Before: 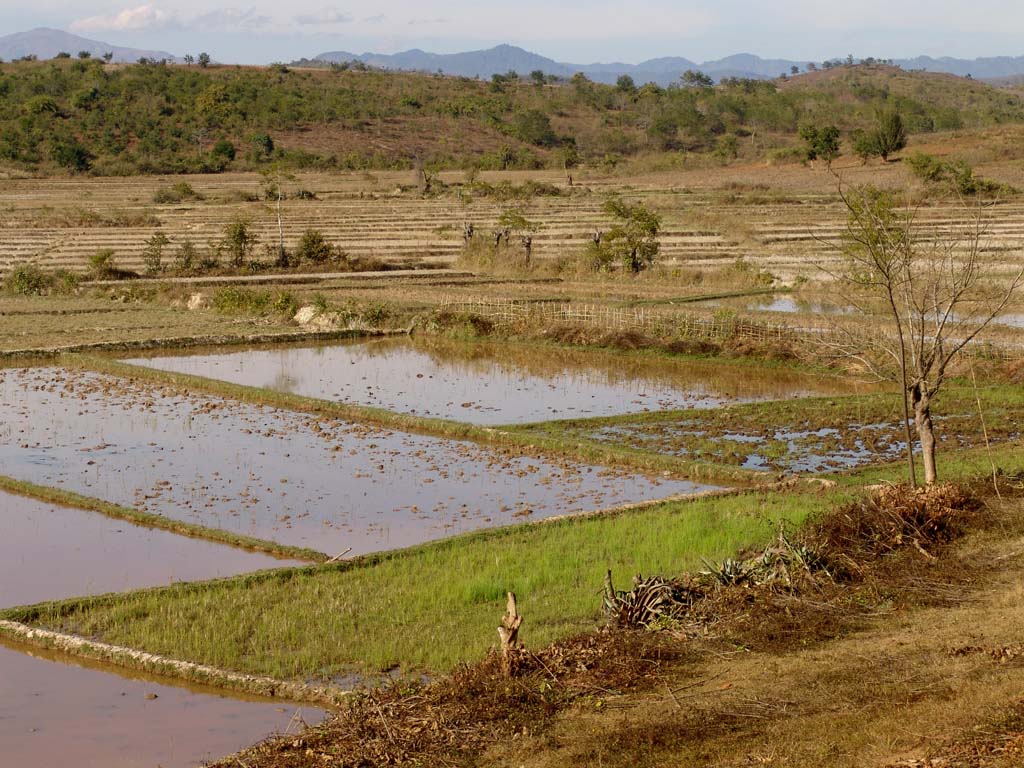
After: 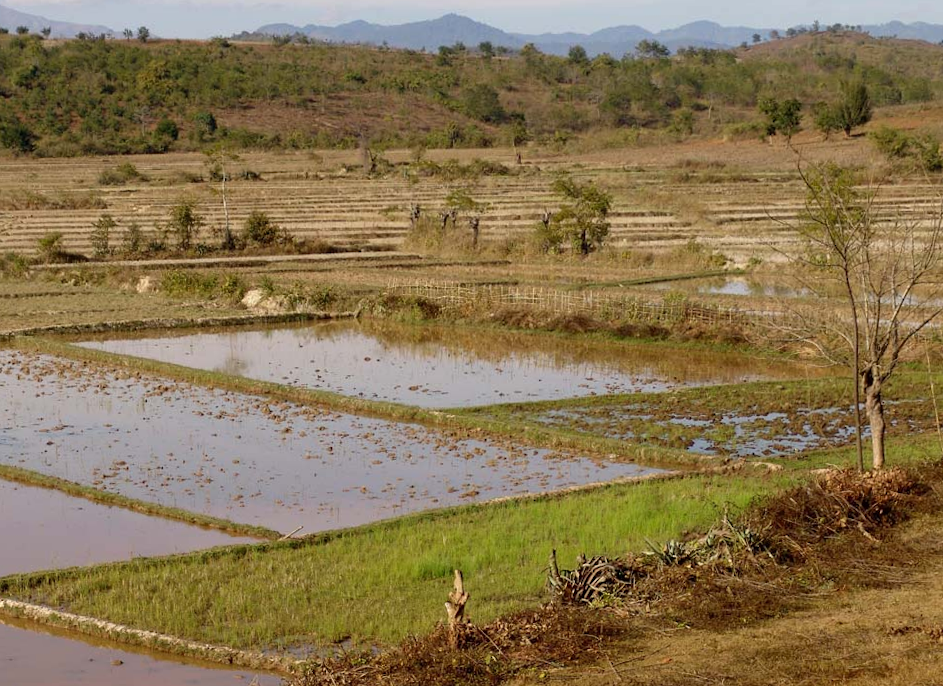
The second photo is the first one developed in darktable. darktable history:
rotate and perspective: rotation 0.074°, lens shift (vertical) 0.096, lens shift (horizontal) -0.041, crop left 0.043, crop right 0.952, crop top 0.024, crop bottom 0.979
crop: left 1.964%, top 3.251%, right 1.122%, bottom 4.933%
